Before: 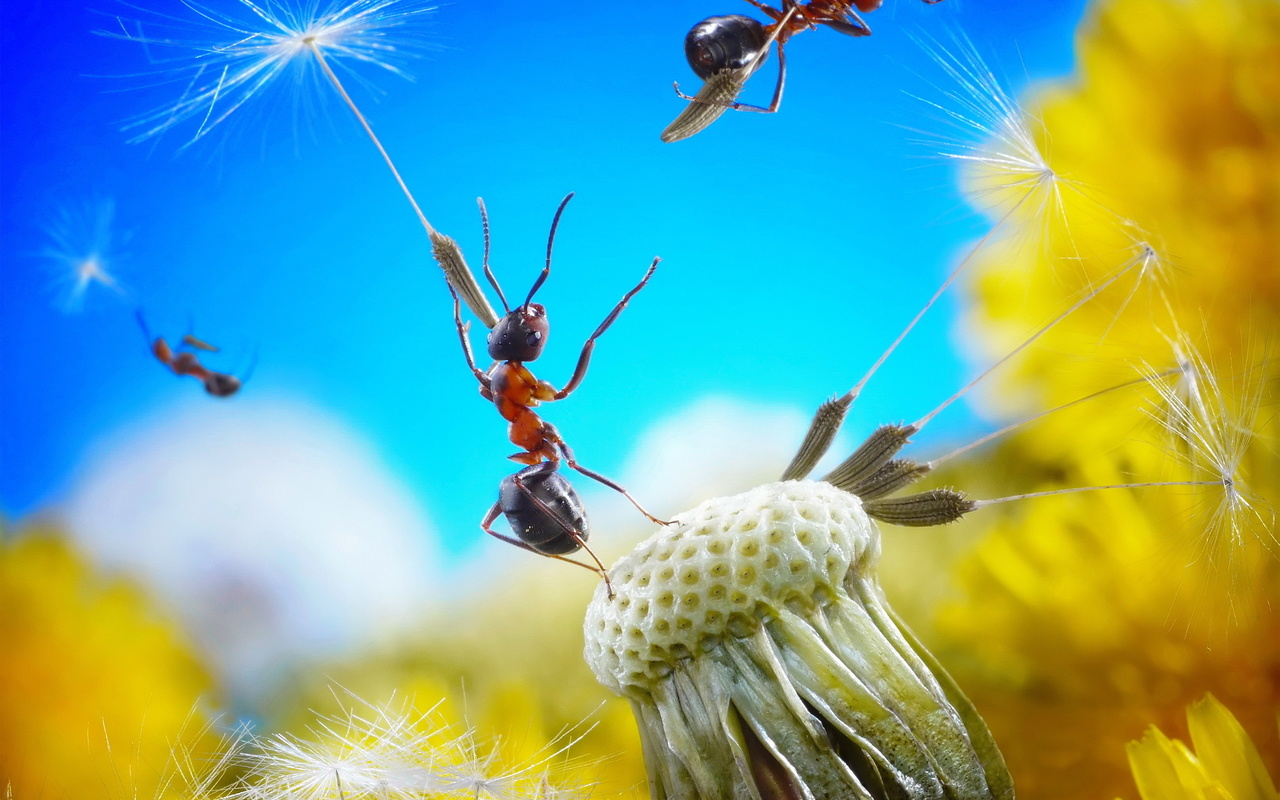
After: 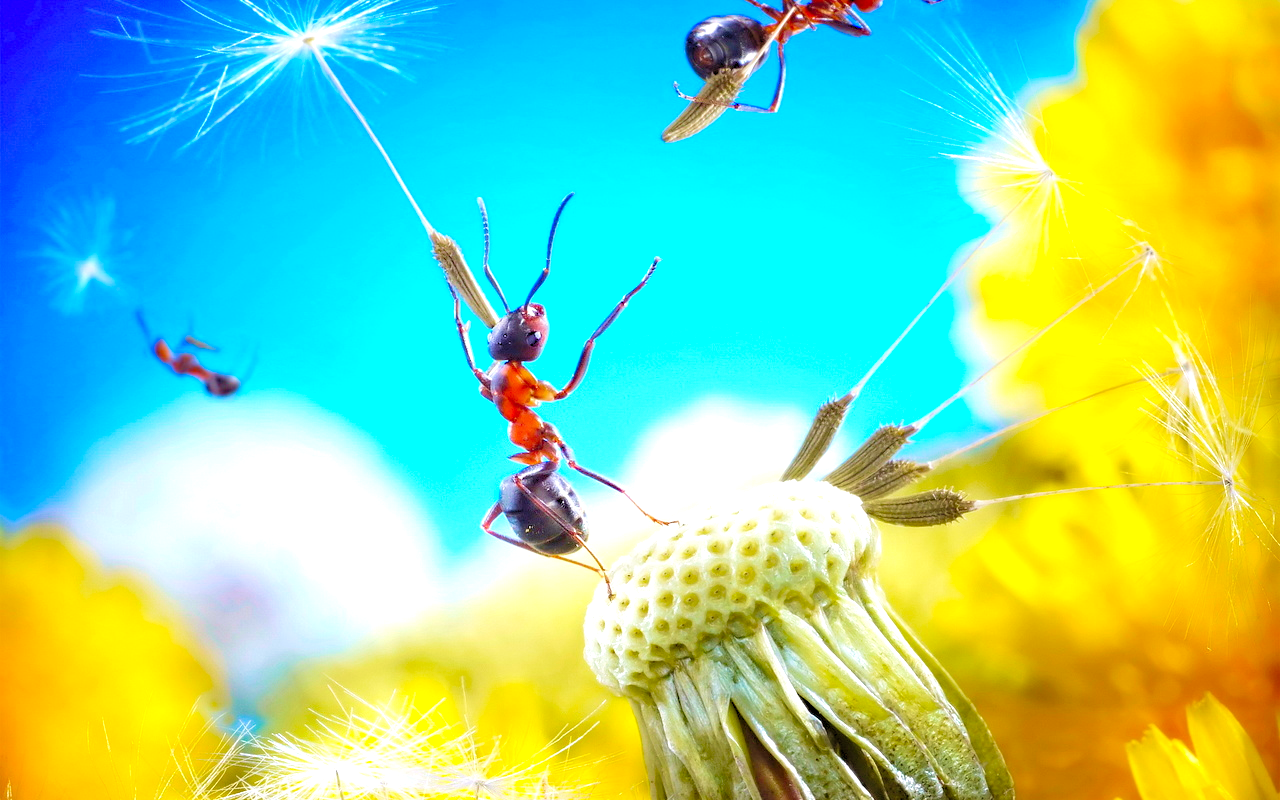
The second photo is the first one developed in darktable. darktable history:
levels: levels [0.036, 0.364, 0.827]
haze removal: strength 0.25, distance 0.247, compatibility mode true, adaptive false
velvia: strength 45.29%
